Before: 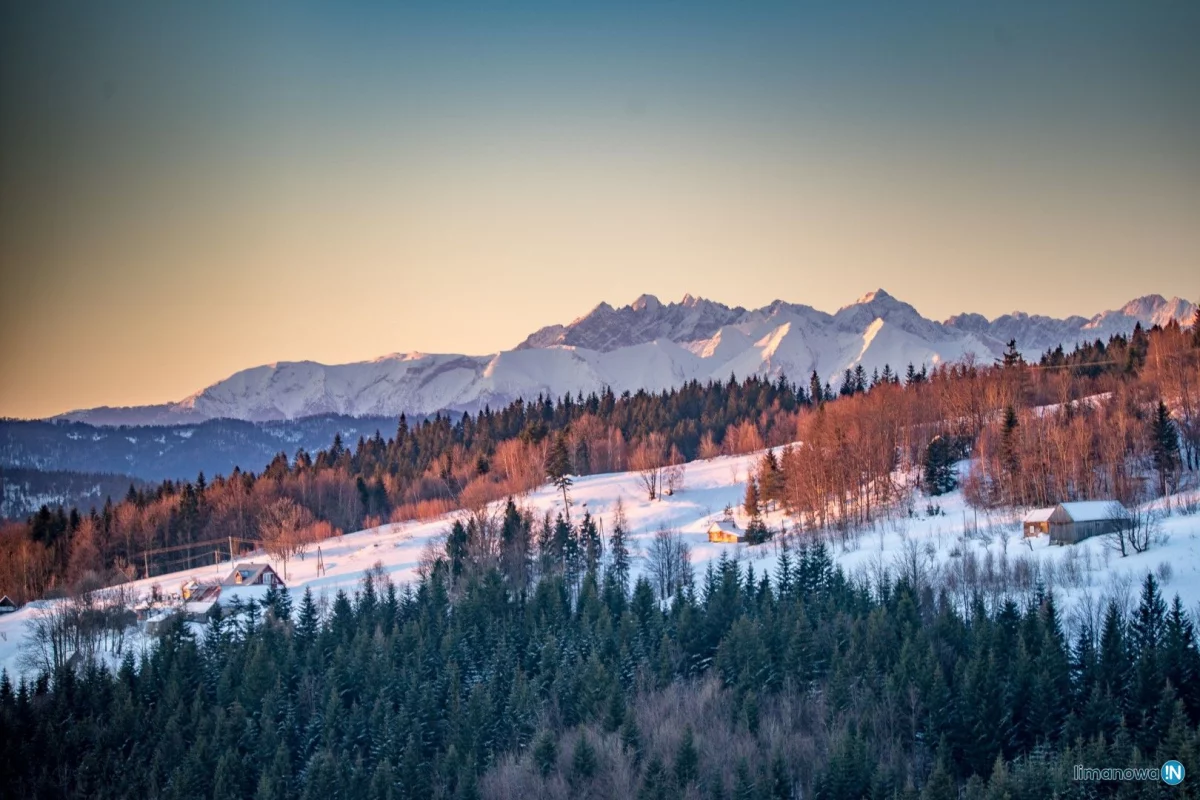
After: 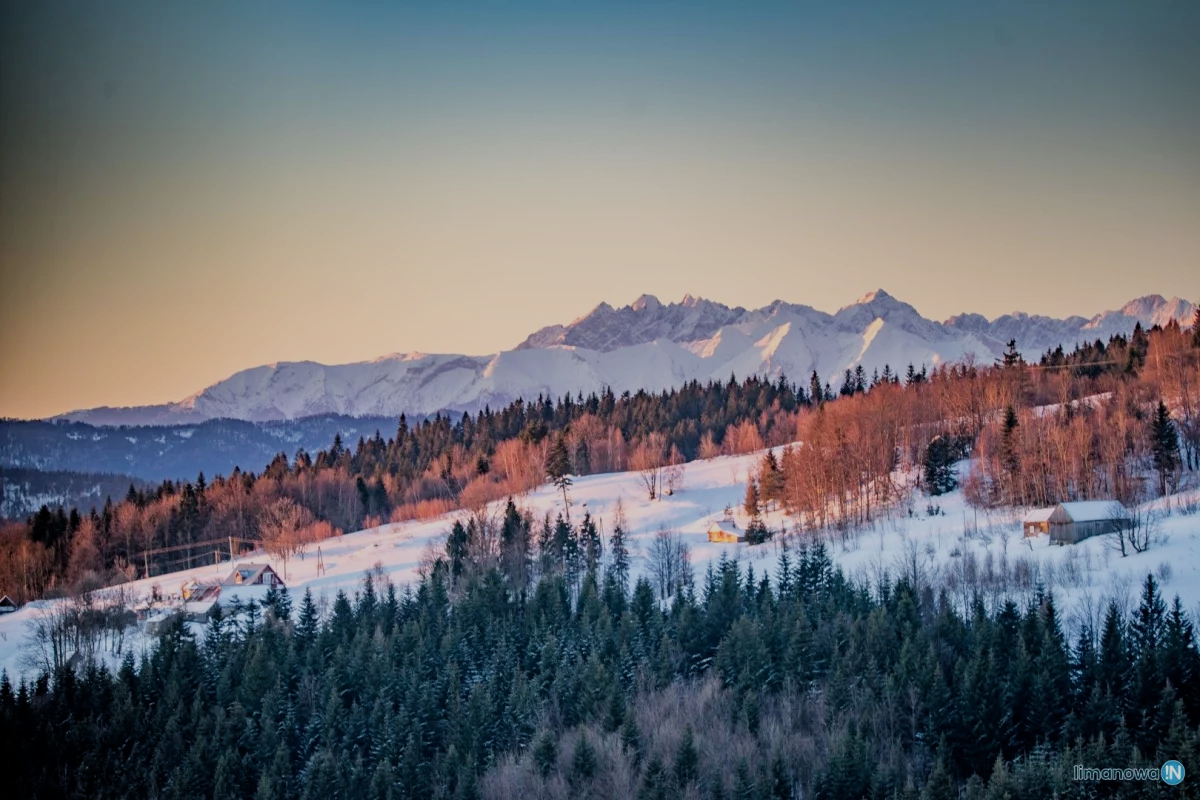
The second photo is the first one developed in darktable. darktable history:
filmic rgb: black relative exposure -7.46 EV, white relative exposure 4.85 EV, hardness 3.4
